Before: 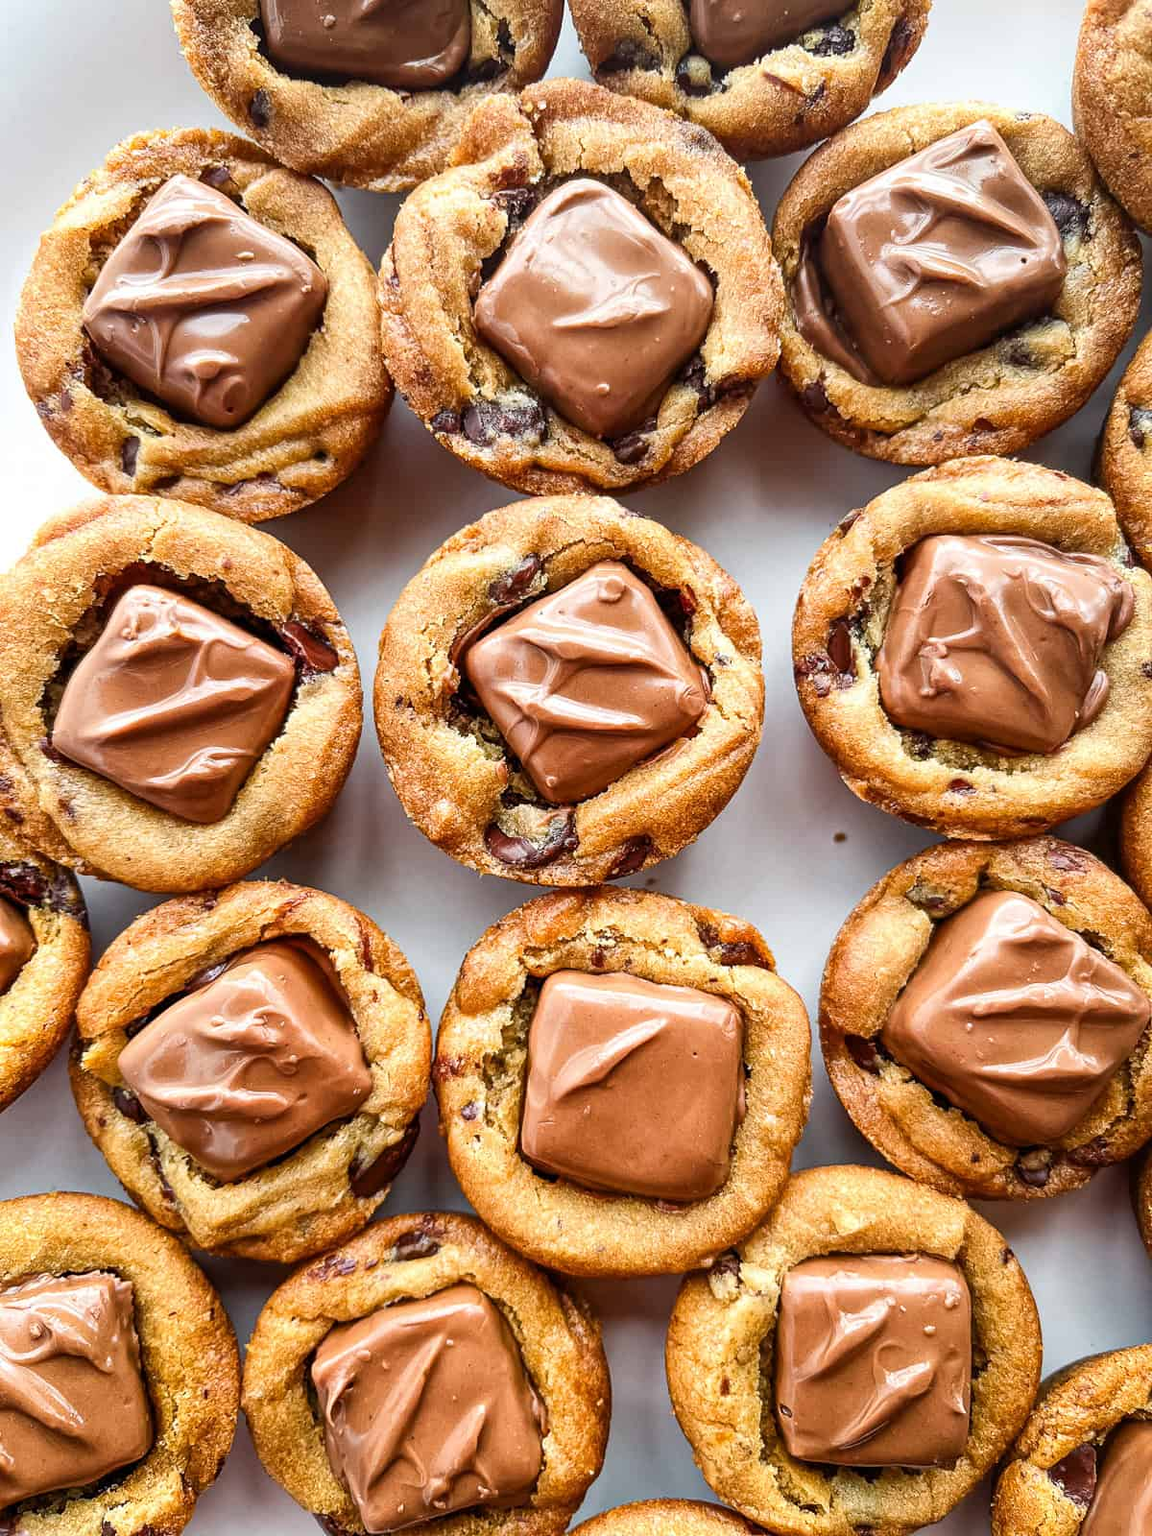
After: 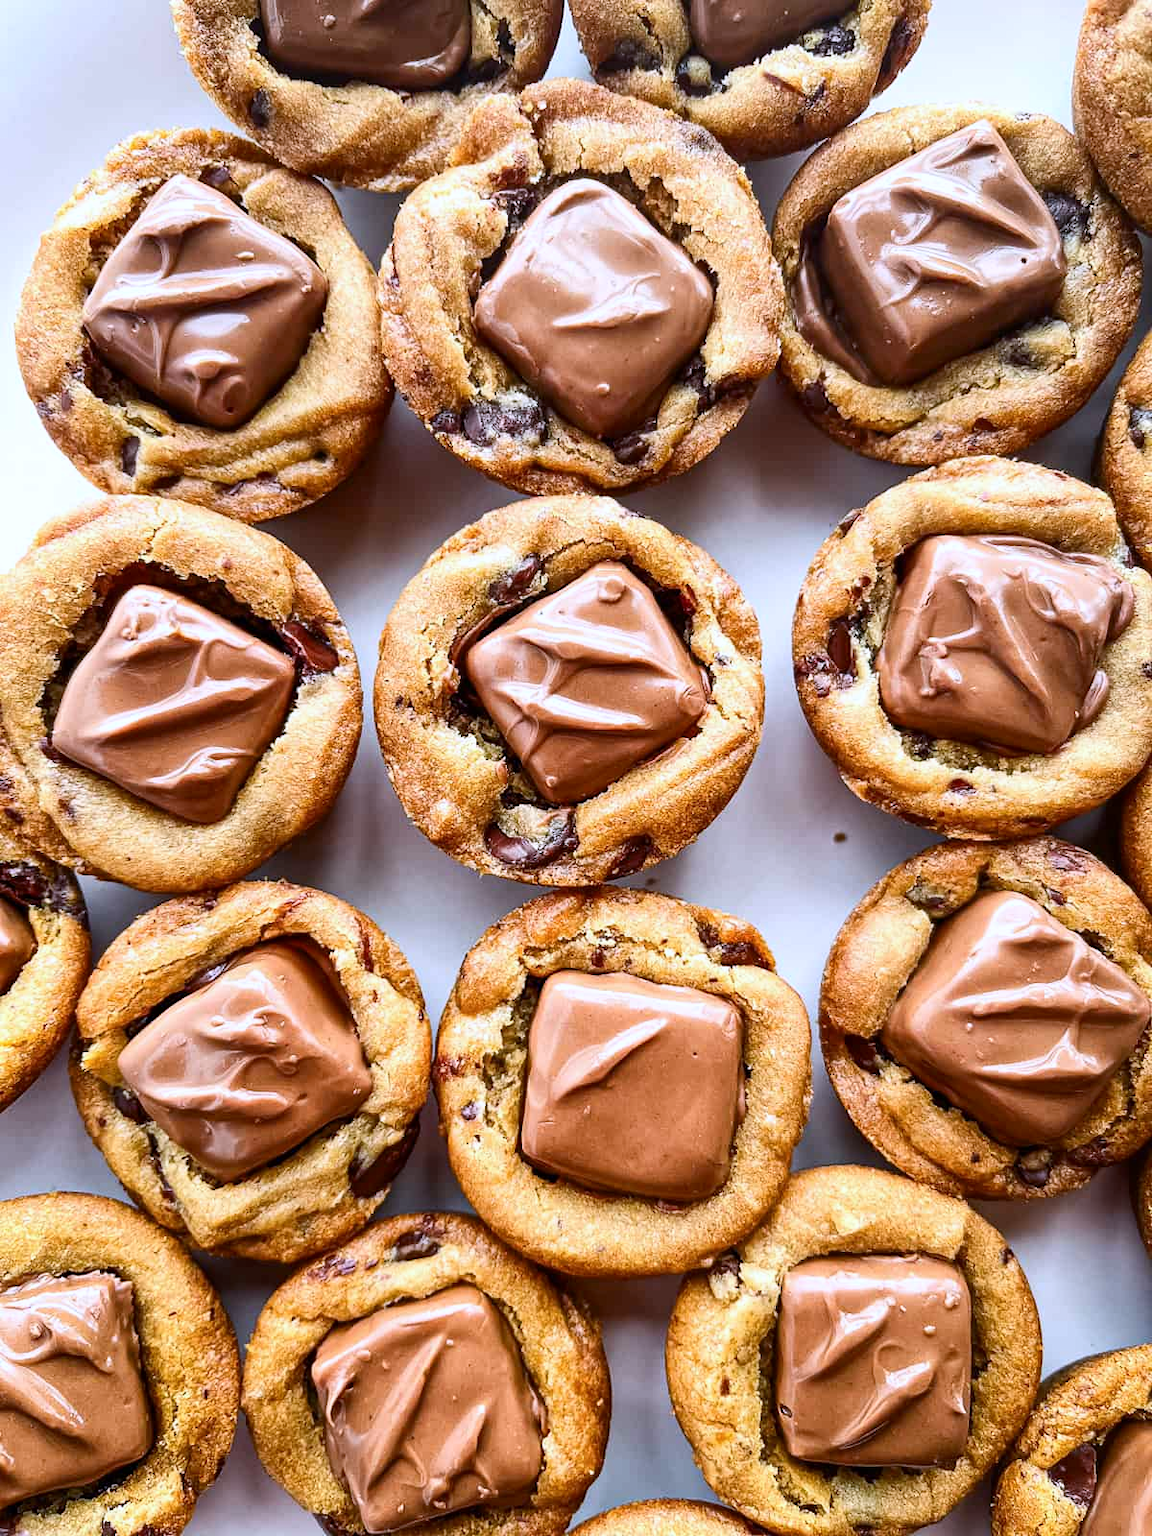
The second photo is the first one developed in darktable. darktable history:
contrast brightness saturation: contrast 0.14
white balance: red 0.967, blue 1.119, emerald 0.756
